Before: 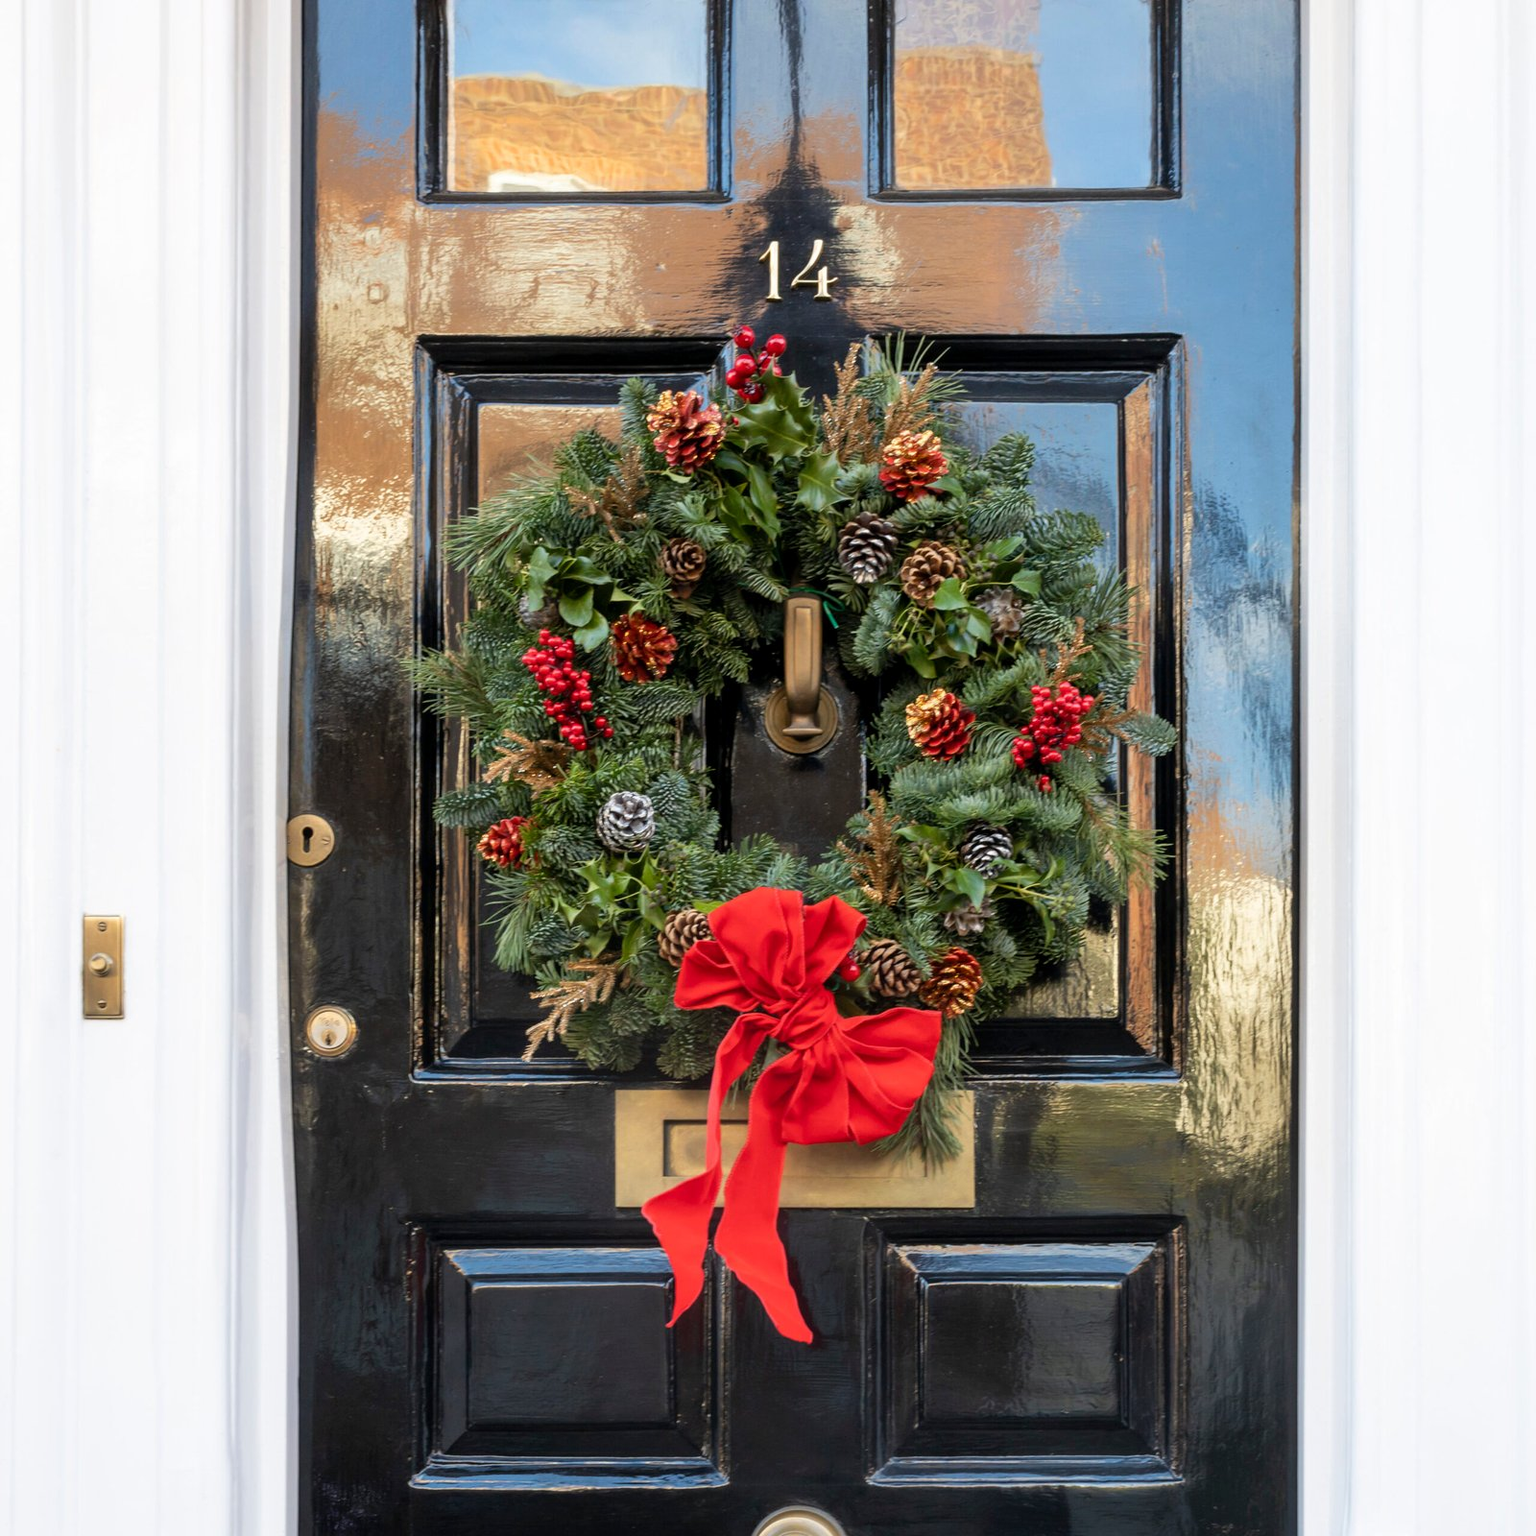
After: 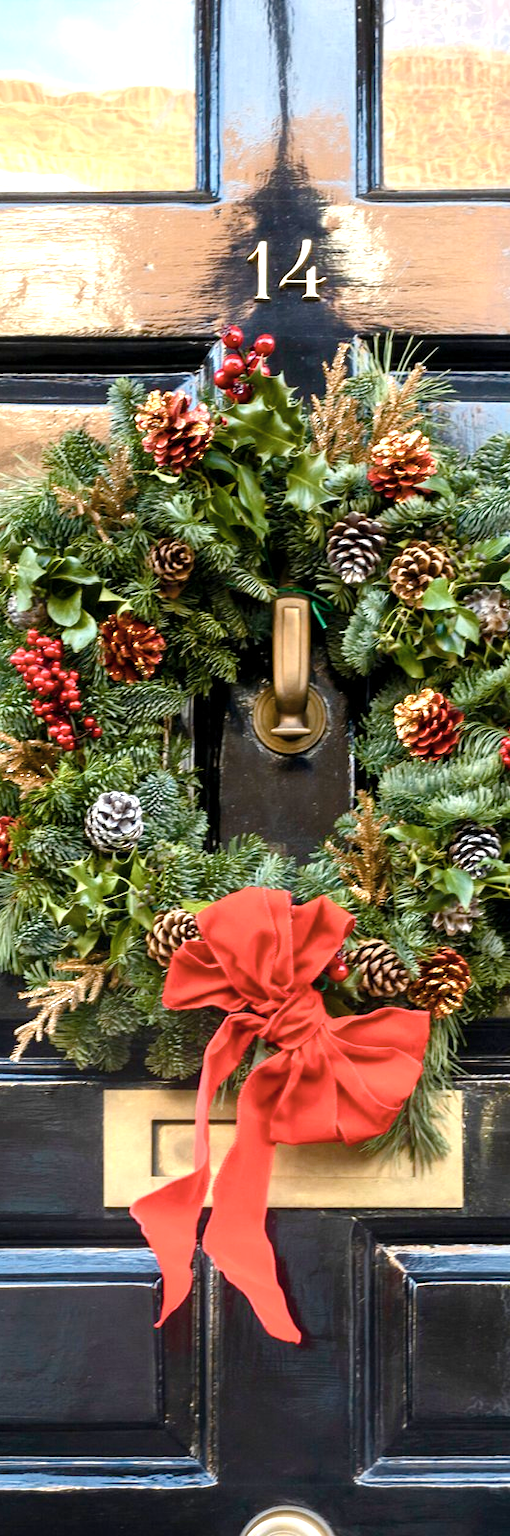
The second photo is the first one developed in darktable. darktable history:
contrast brightness saturation: contrast 0.1, saturation -0.3
exposure: exposure 0.375 EV, compensate highlight preservation false
crop: left 33.36%, right 33.36%
color balance rgb: linear chroma grading › shadows -2.2%, linear chroma grading › highlights -15%, linear chroma grading › global chroma -10%, linear chroma grading › mid-tones -10%, perceptual saturation grading › global saturation 45%, perceptual saturation grading › highlights -50%, perceptual saturation grading › shadows 30%, perceptual brilliance grading › global brilliance 18%, global vibrance 45%
